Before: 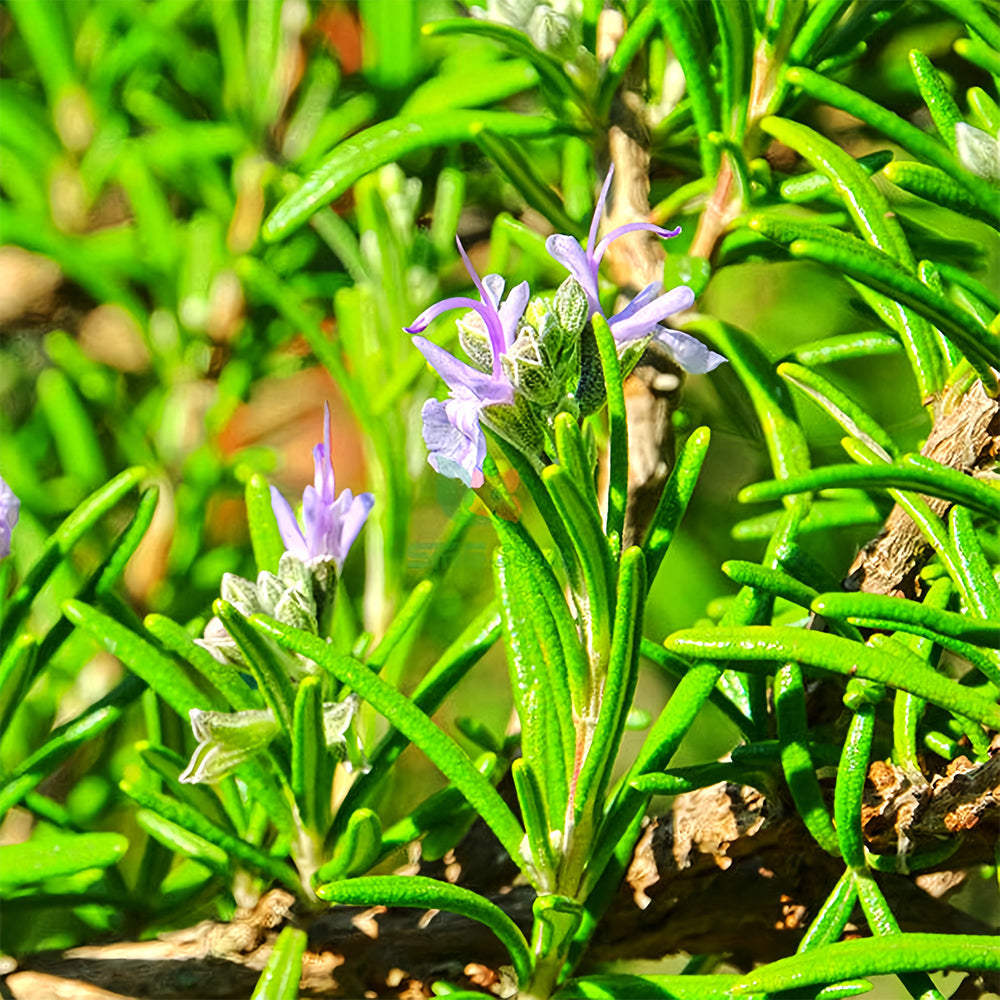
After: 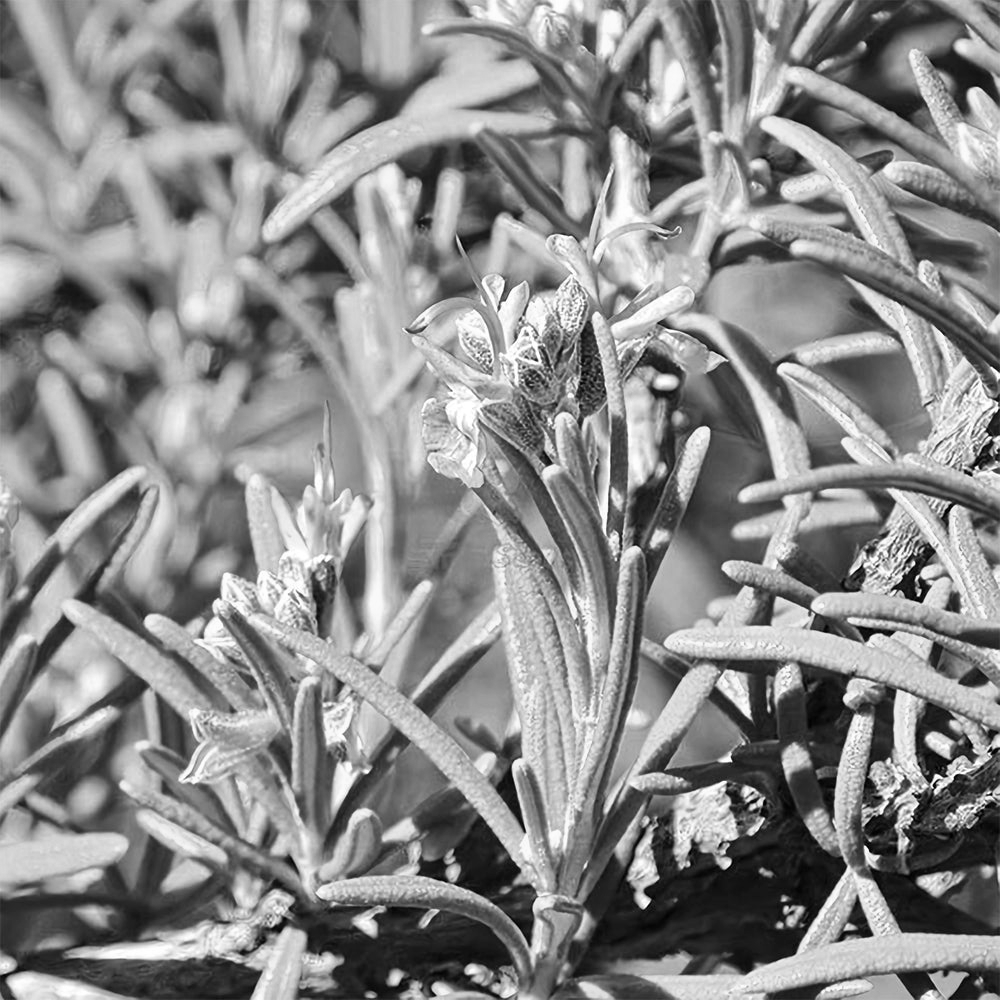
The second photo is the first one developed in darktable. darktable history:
shadows and highlights: shadows 12, white point adjustment 1.2, soften with gaussian
monochrome: on, module defaults
